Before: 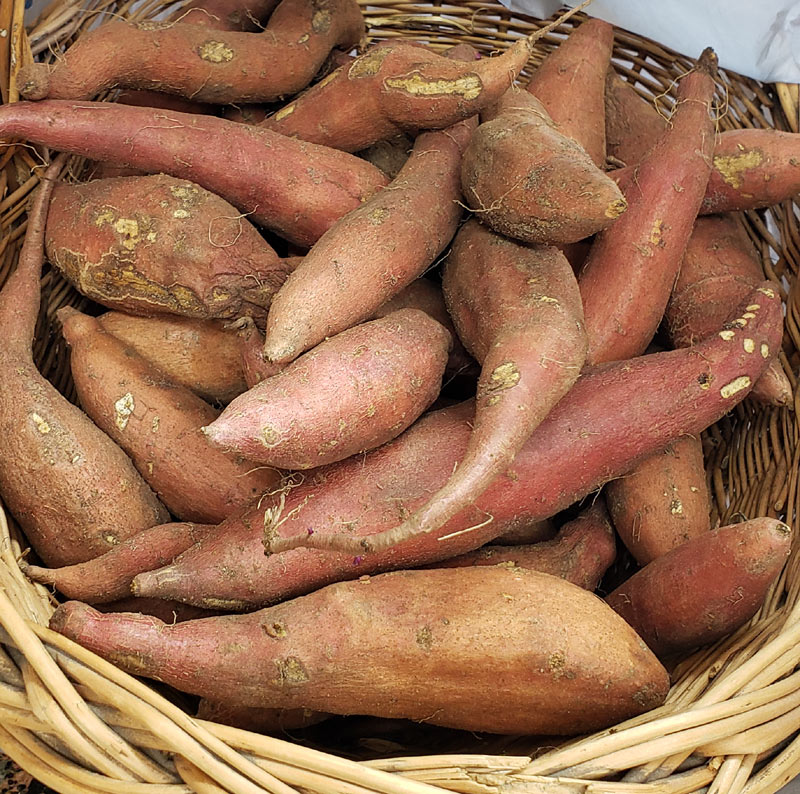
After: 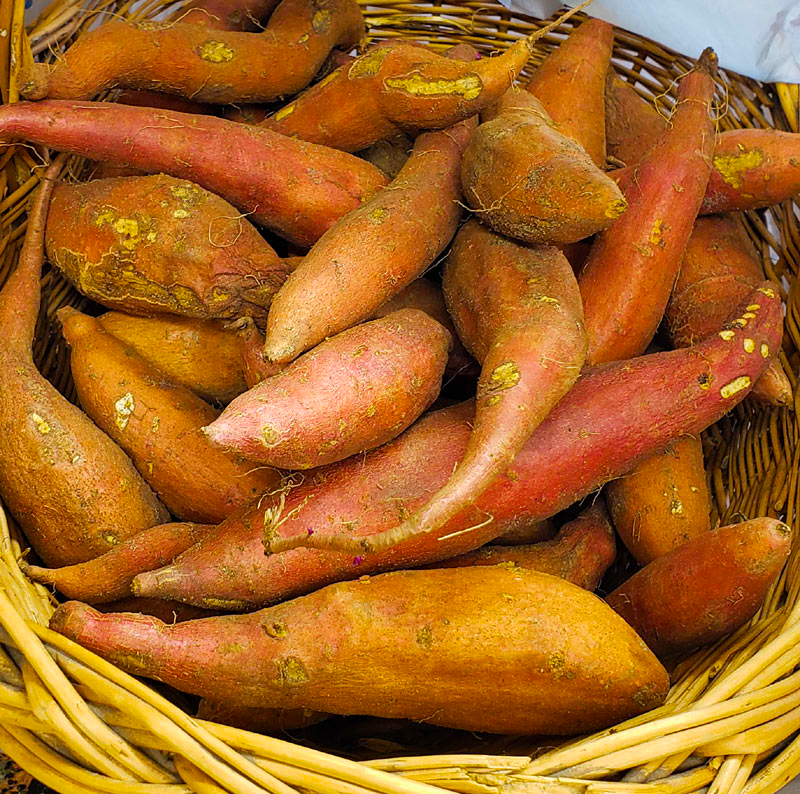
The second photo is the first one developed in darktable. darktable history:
color balance rgb: perceptual saturation grading › global saturation 75.993%, perceptual saturation grading › shadows -29.736%, global vibrance 20%
